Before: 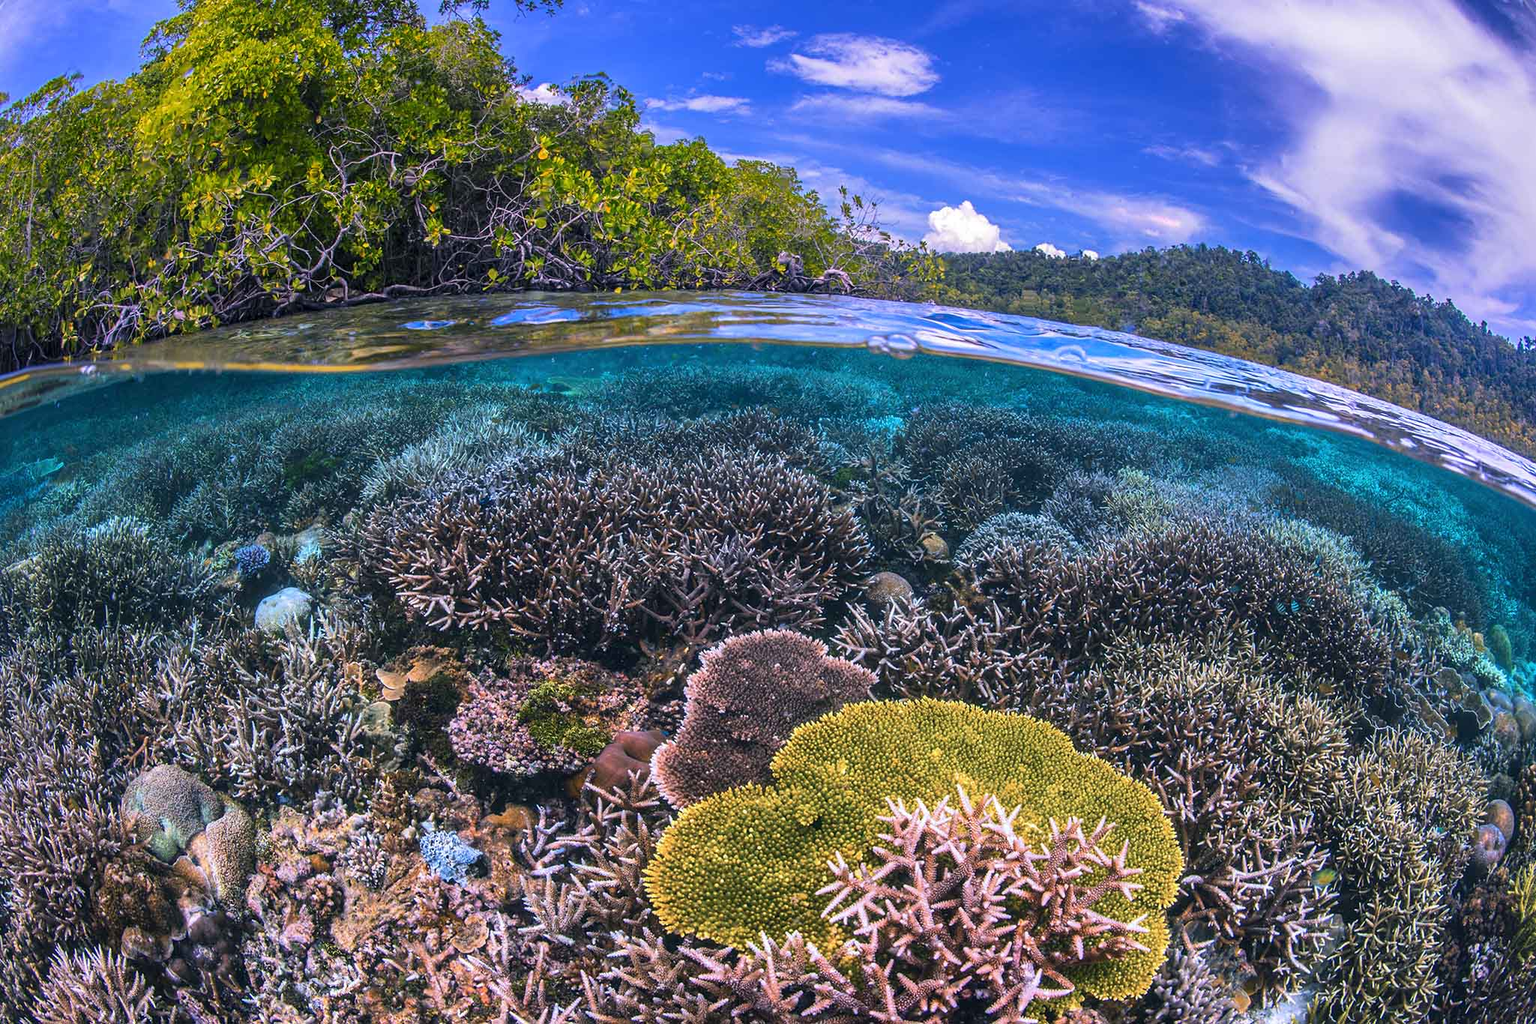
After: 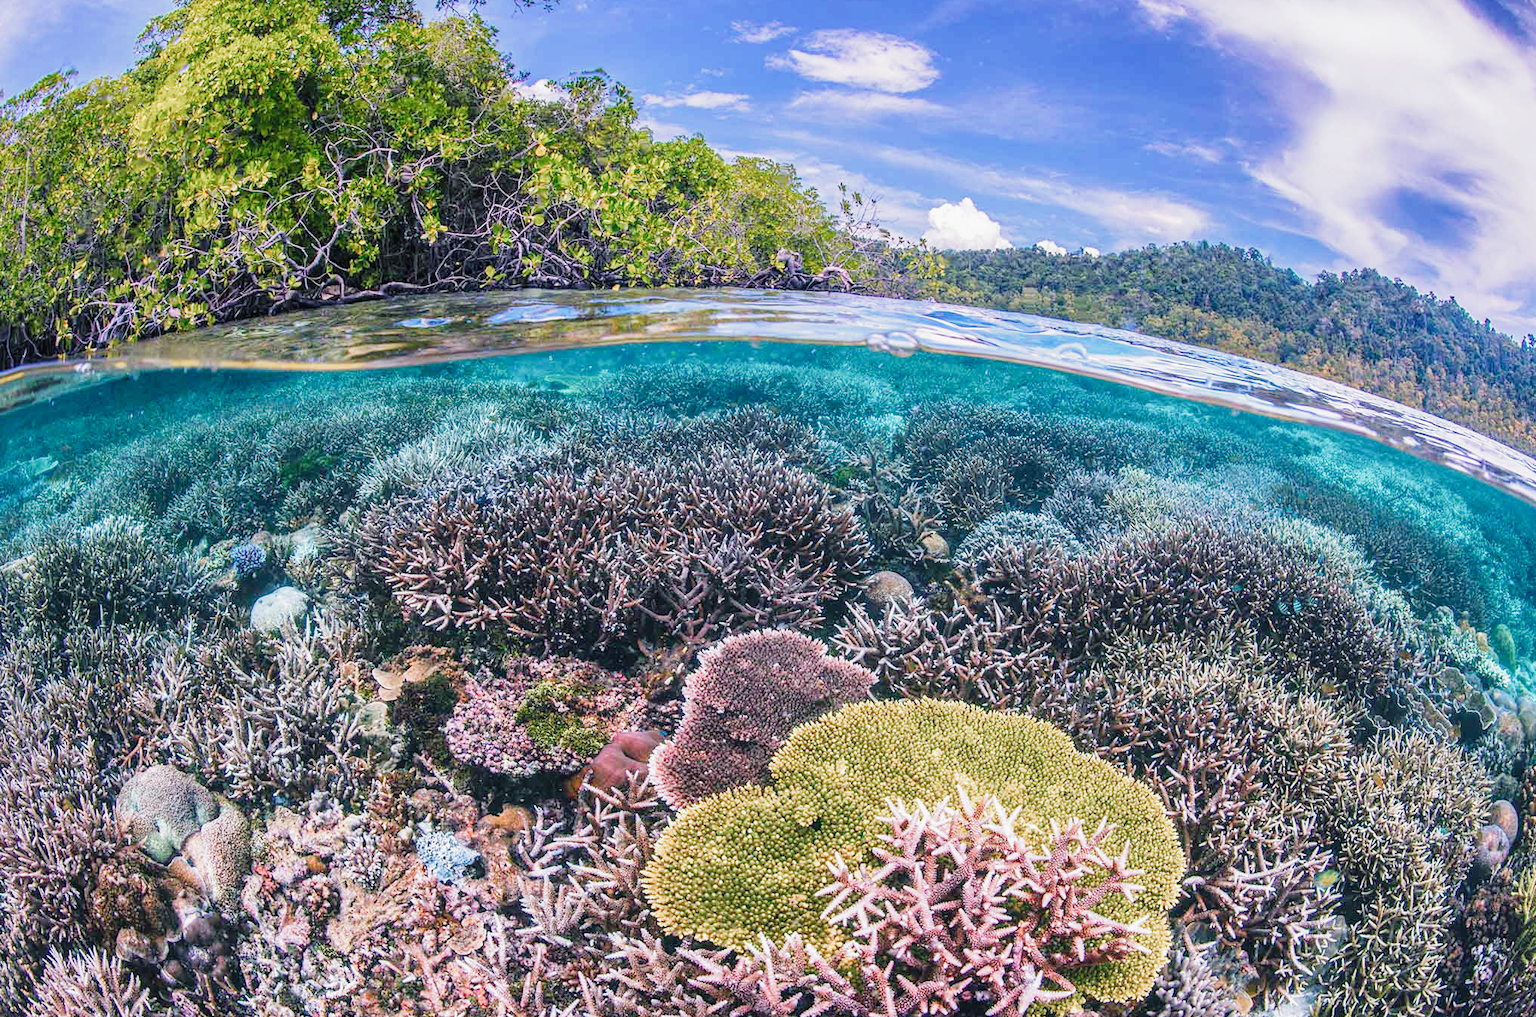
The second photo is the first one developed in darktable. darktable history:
filmic rgb: black relative exposure -6.74 EV, white relative exposure 4.56 EV, hardness 3.23, preserve chrominance no, color science v4 (2020), contrast in shadows soft
exposure: black level correction 0, exposure 1.105 EV, compensate highlight preservation false
crop: left 0.414%, top 0.481%, right 0.218%, bottom 0.743%
local contrast: highlights 102%, shadows 102%, detail 119%, midtone range 0.2
